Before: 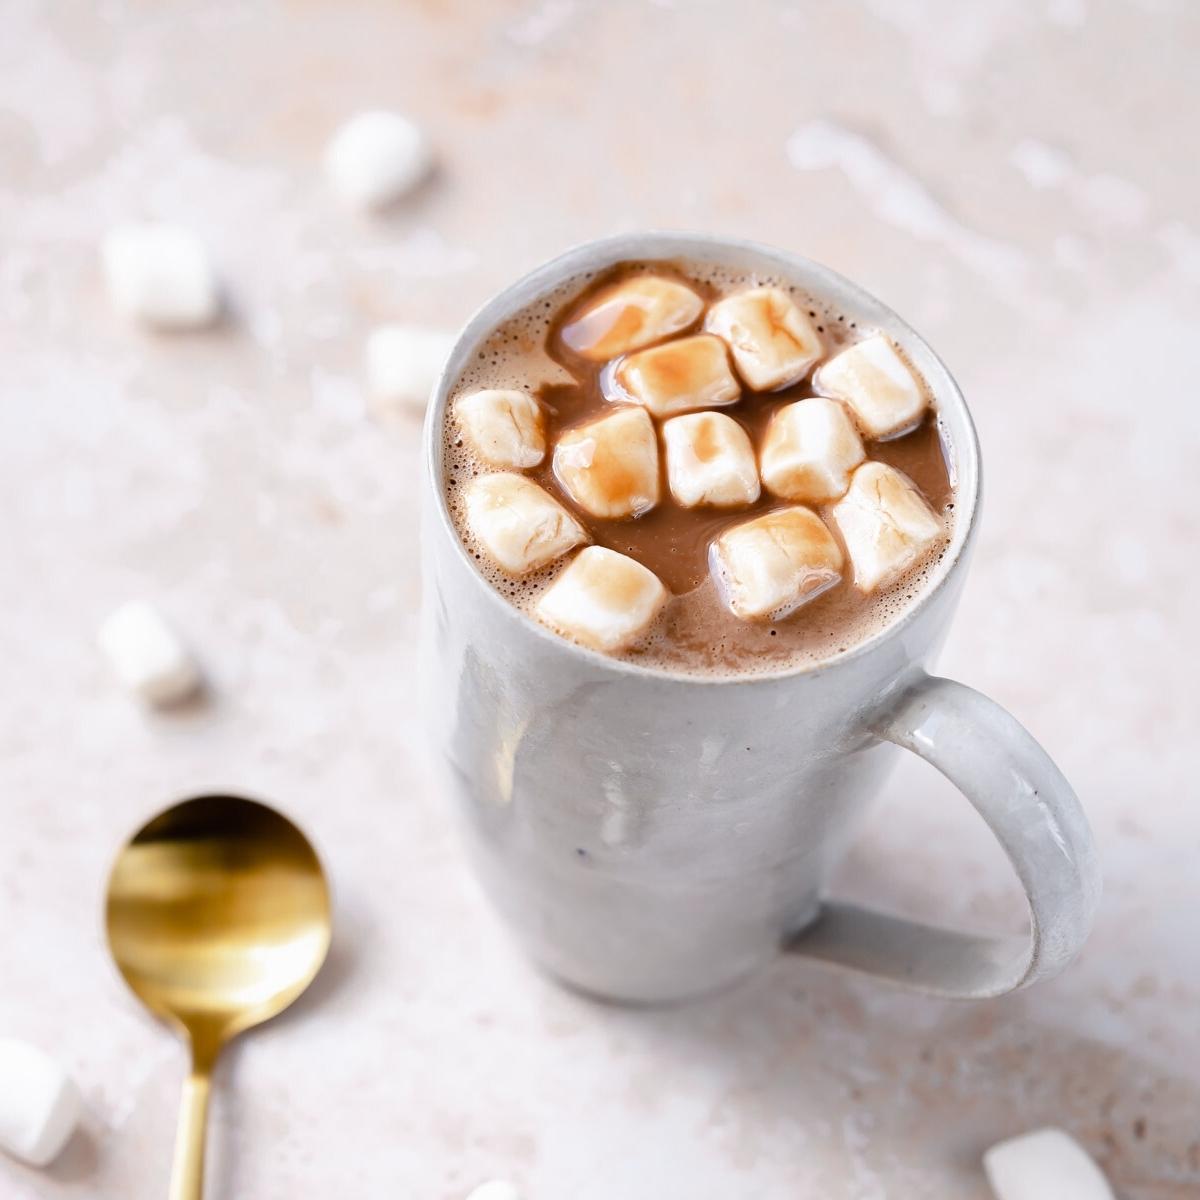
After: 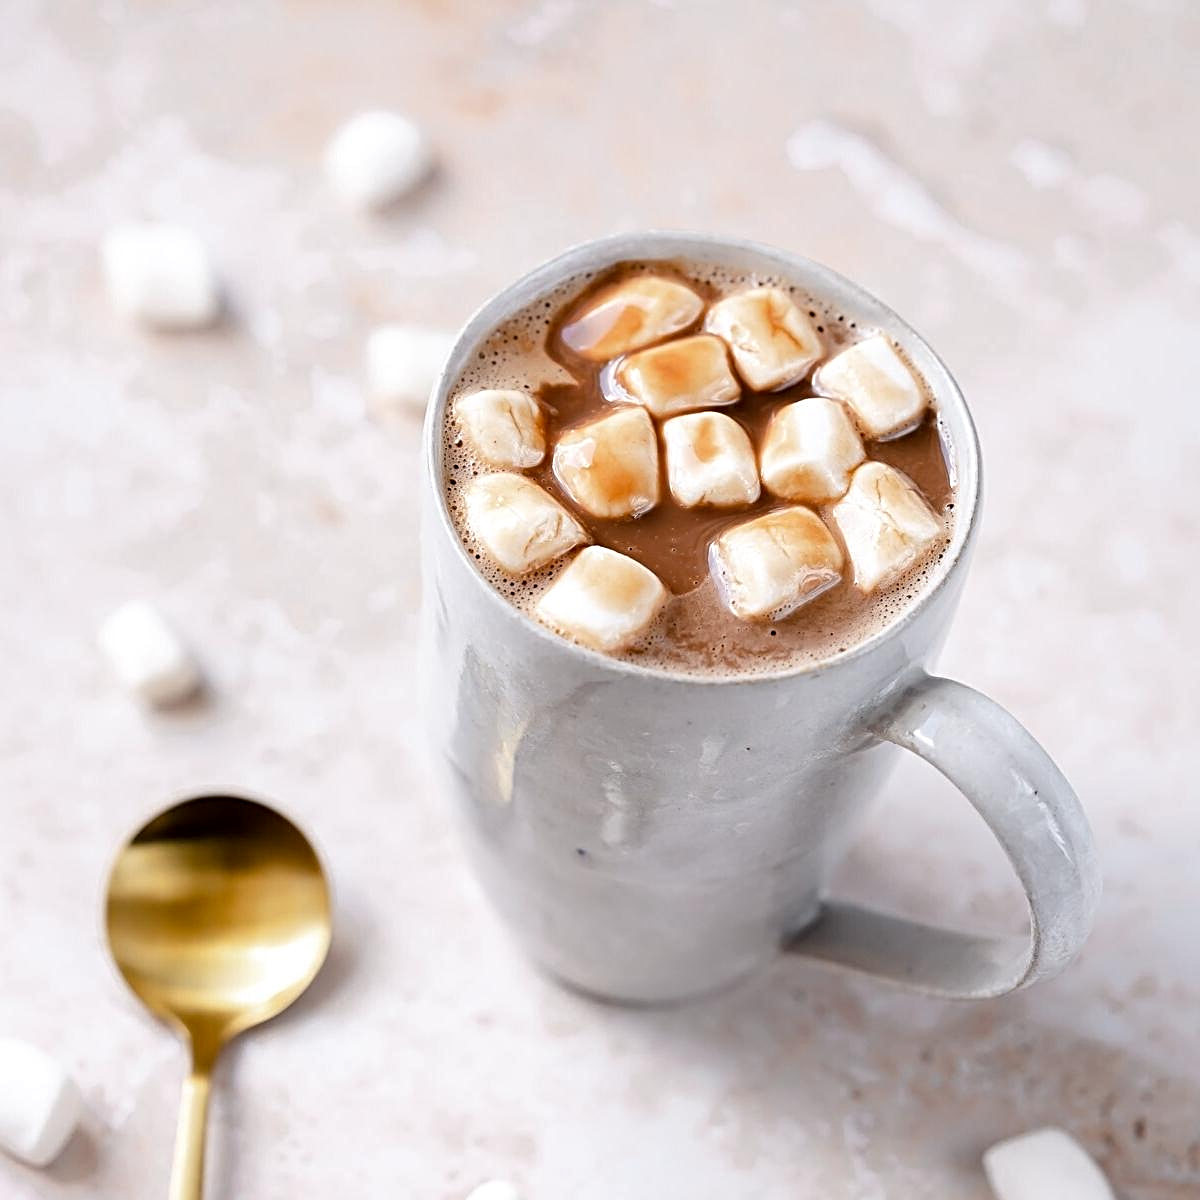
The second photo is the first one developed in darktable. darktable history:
local contrast: highlights 104%, shadows 101%, detail 119%, midtone range 0.2
sharpen: radius 3.083
